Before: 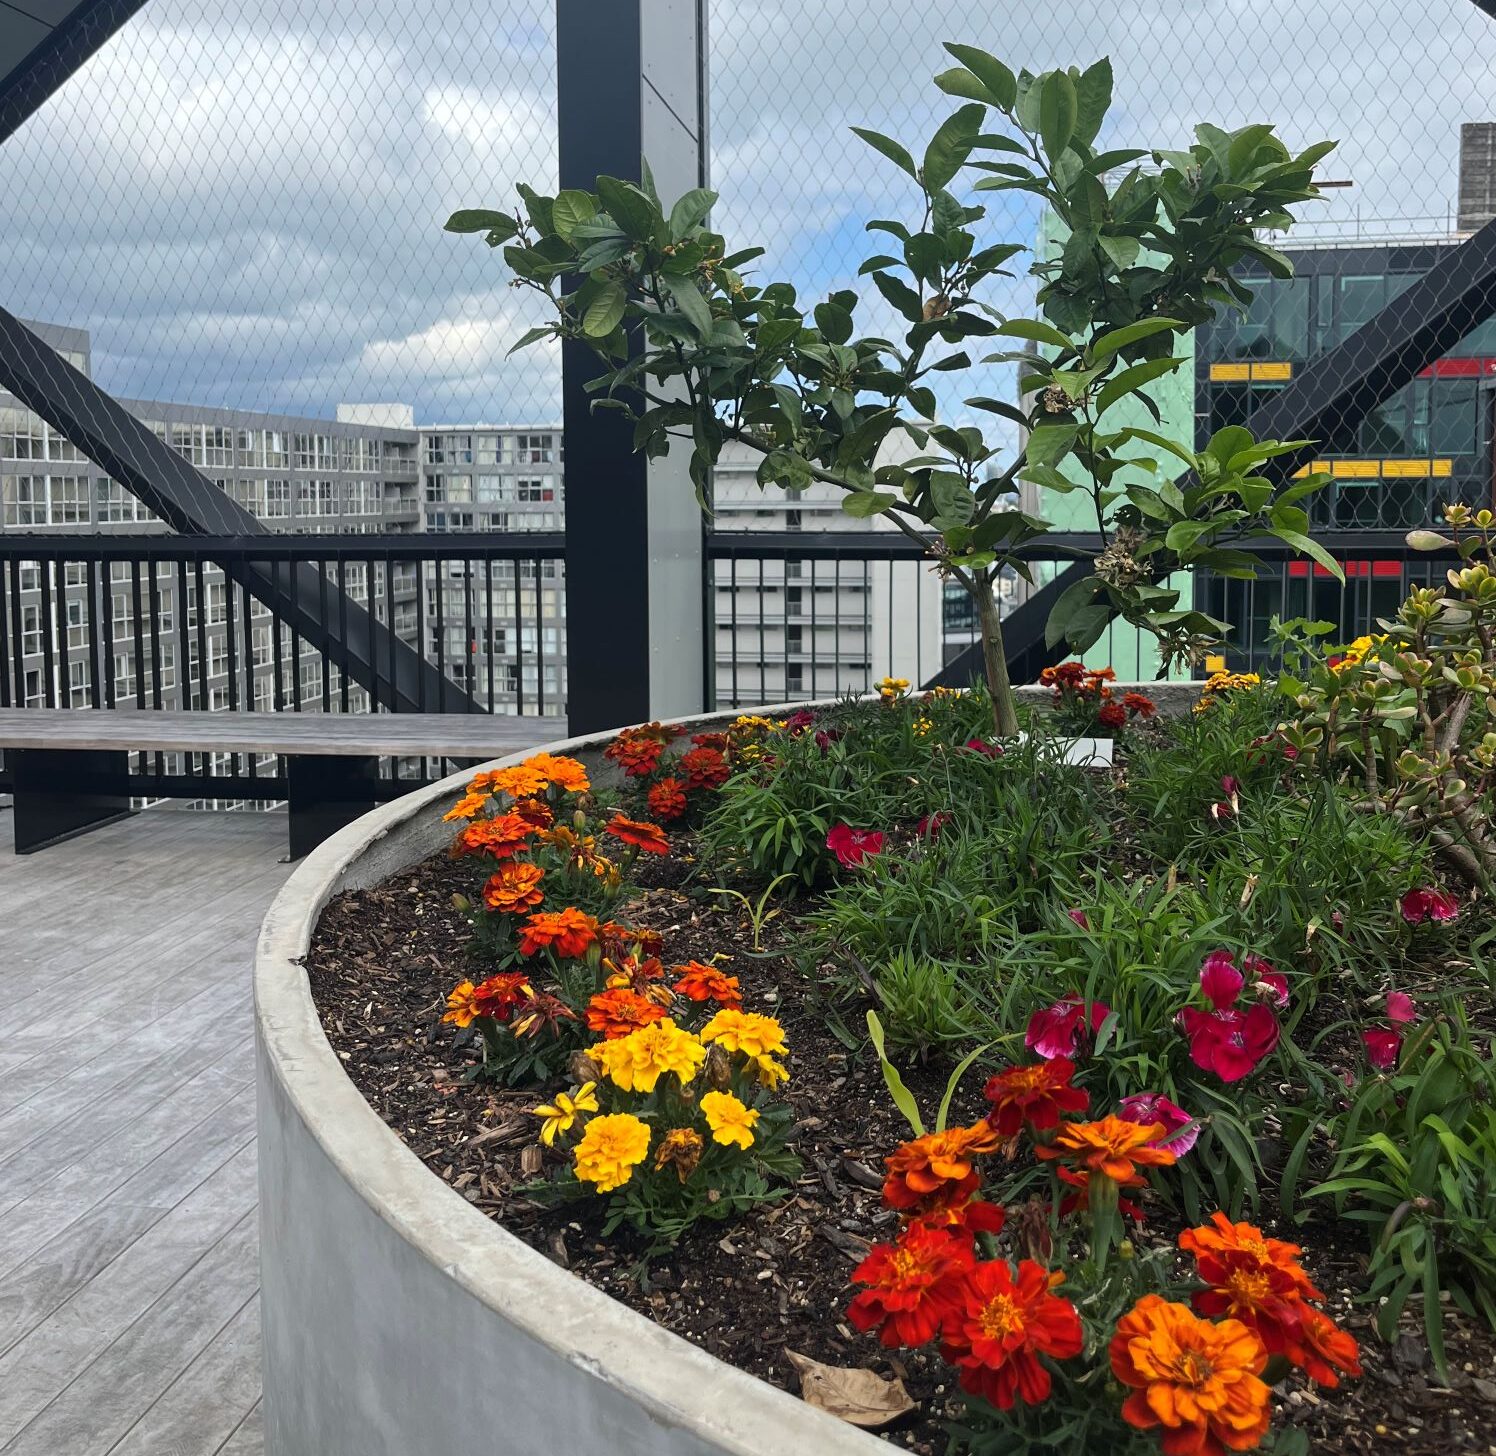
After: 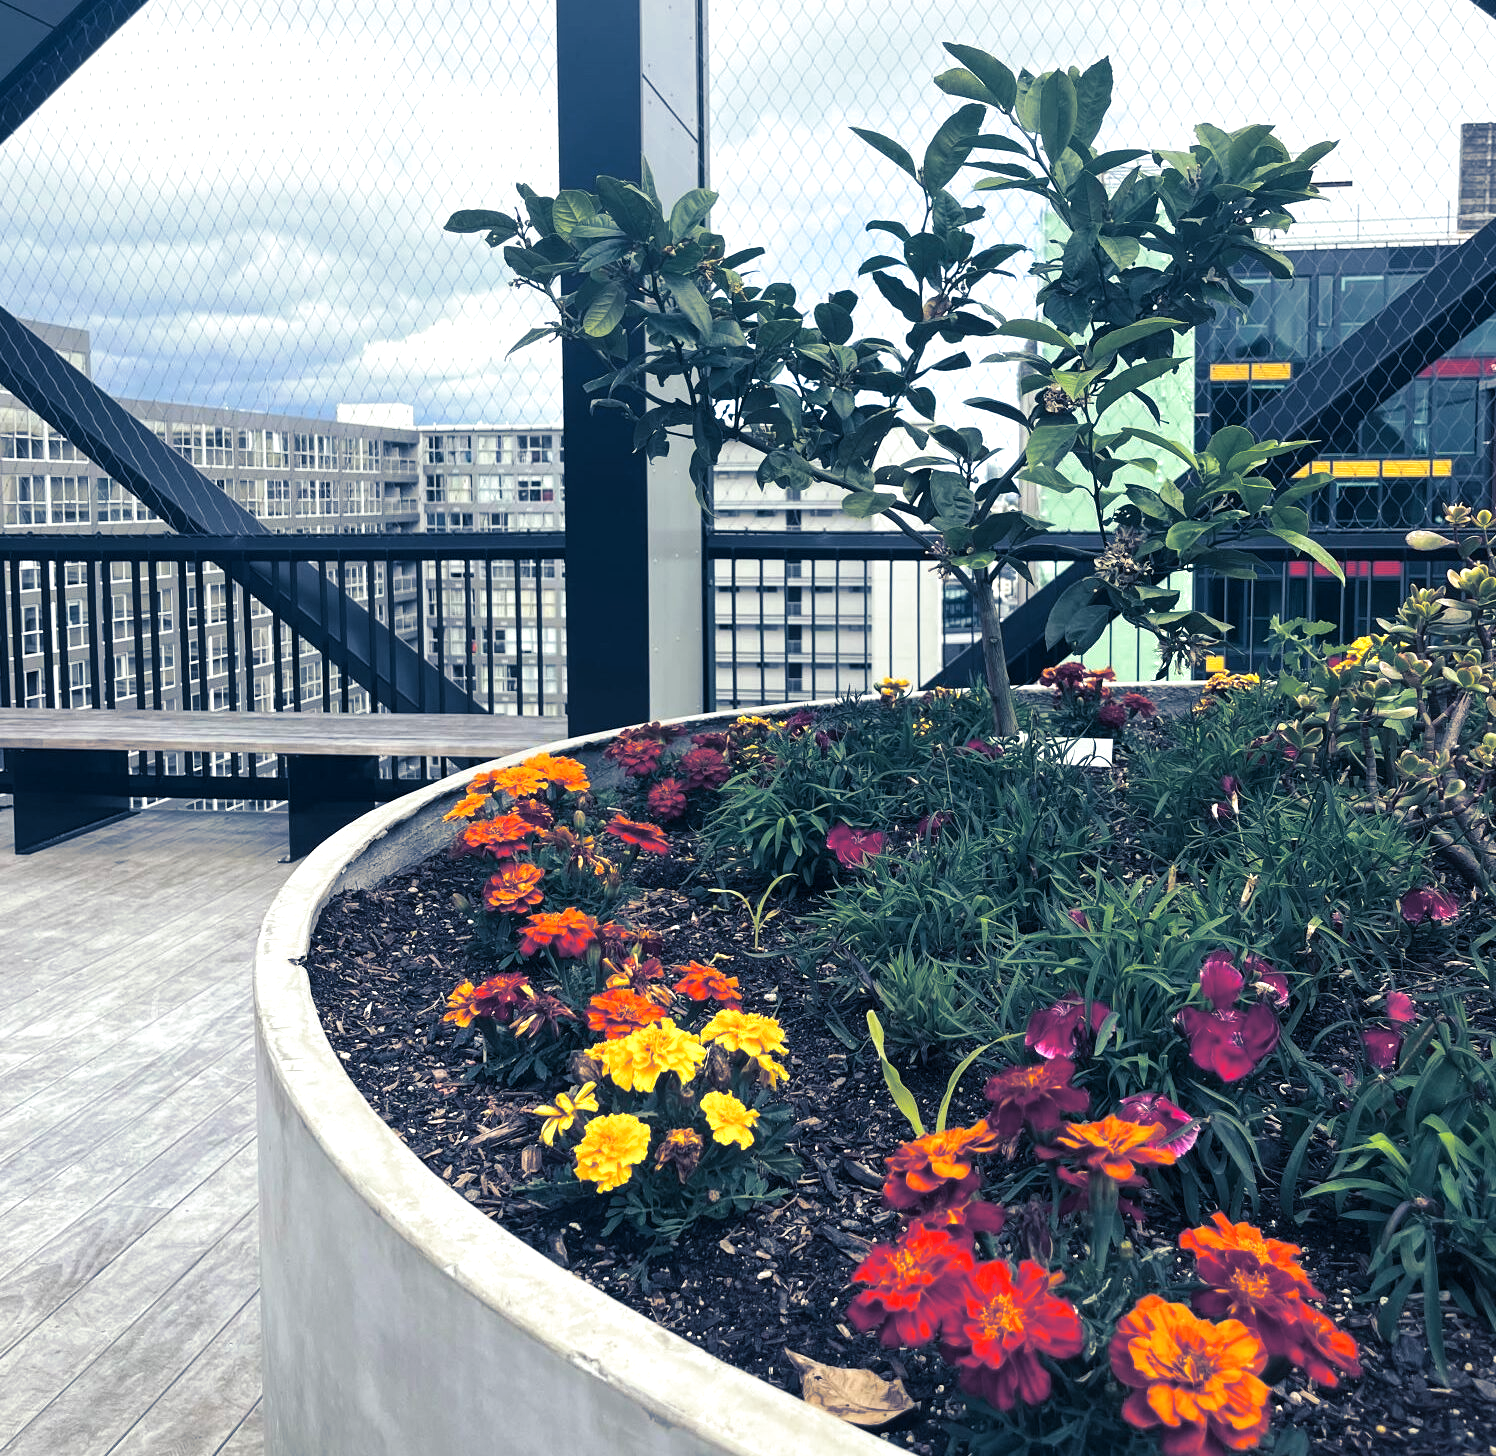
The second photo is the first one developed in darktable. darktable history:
split-toning: shadows › hue 226.8°, shadows › saturation 0.84
exposure: black level correction 0, exposure 0.7 EV, compensate exposure bias true, compensate highlight preservation false
